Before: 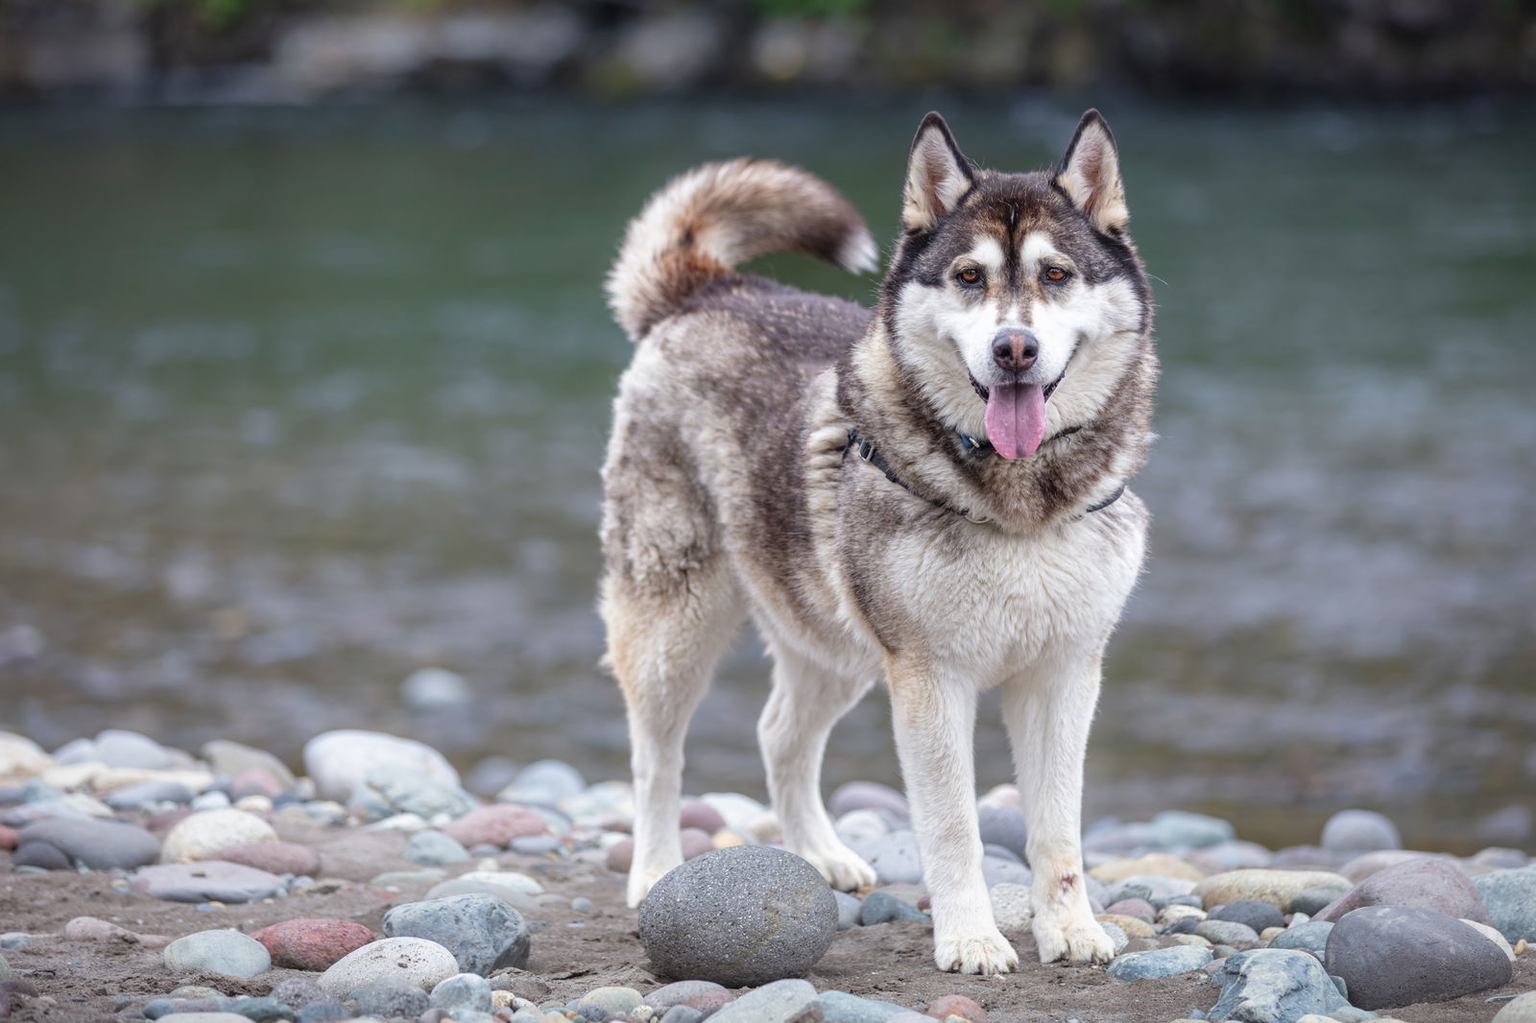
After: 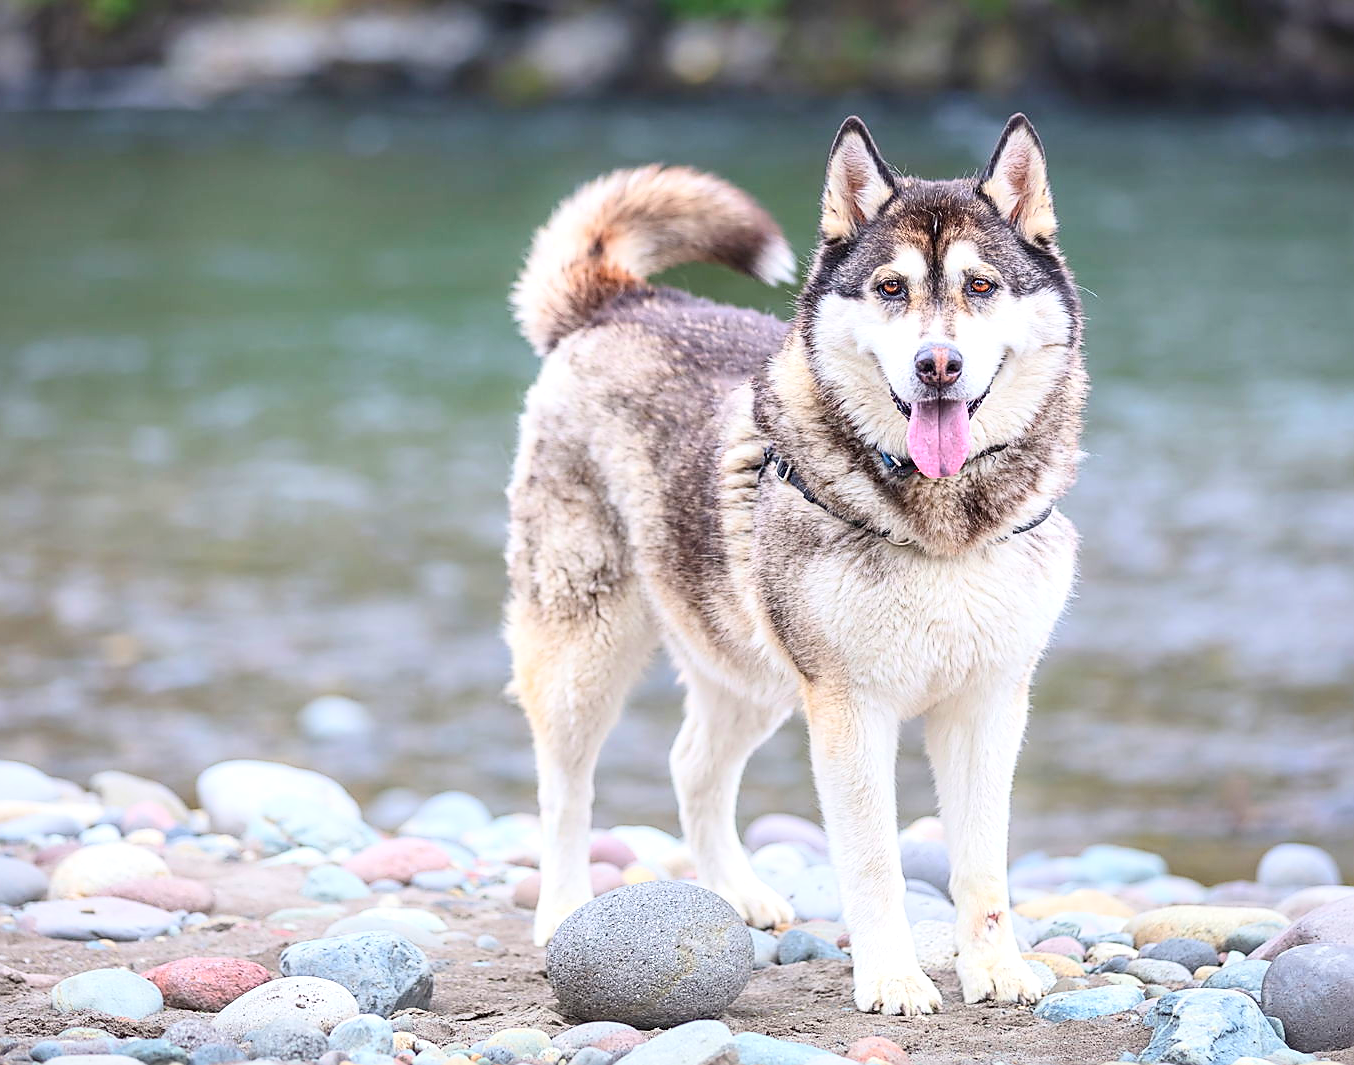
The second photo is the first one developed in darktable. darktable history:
contrast brightness saturation: contrast 0.245, brightness 0.259, saturation 0.383
crop: left 7.489%, right 7.86%
sharpen: radius 1.418, amount 1.245, threshold 0.653
exposure: exposure 0.3 EV, compensate highlight preservation false
